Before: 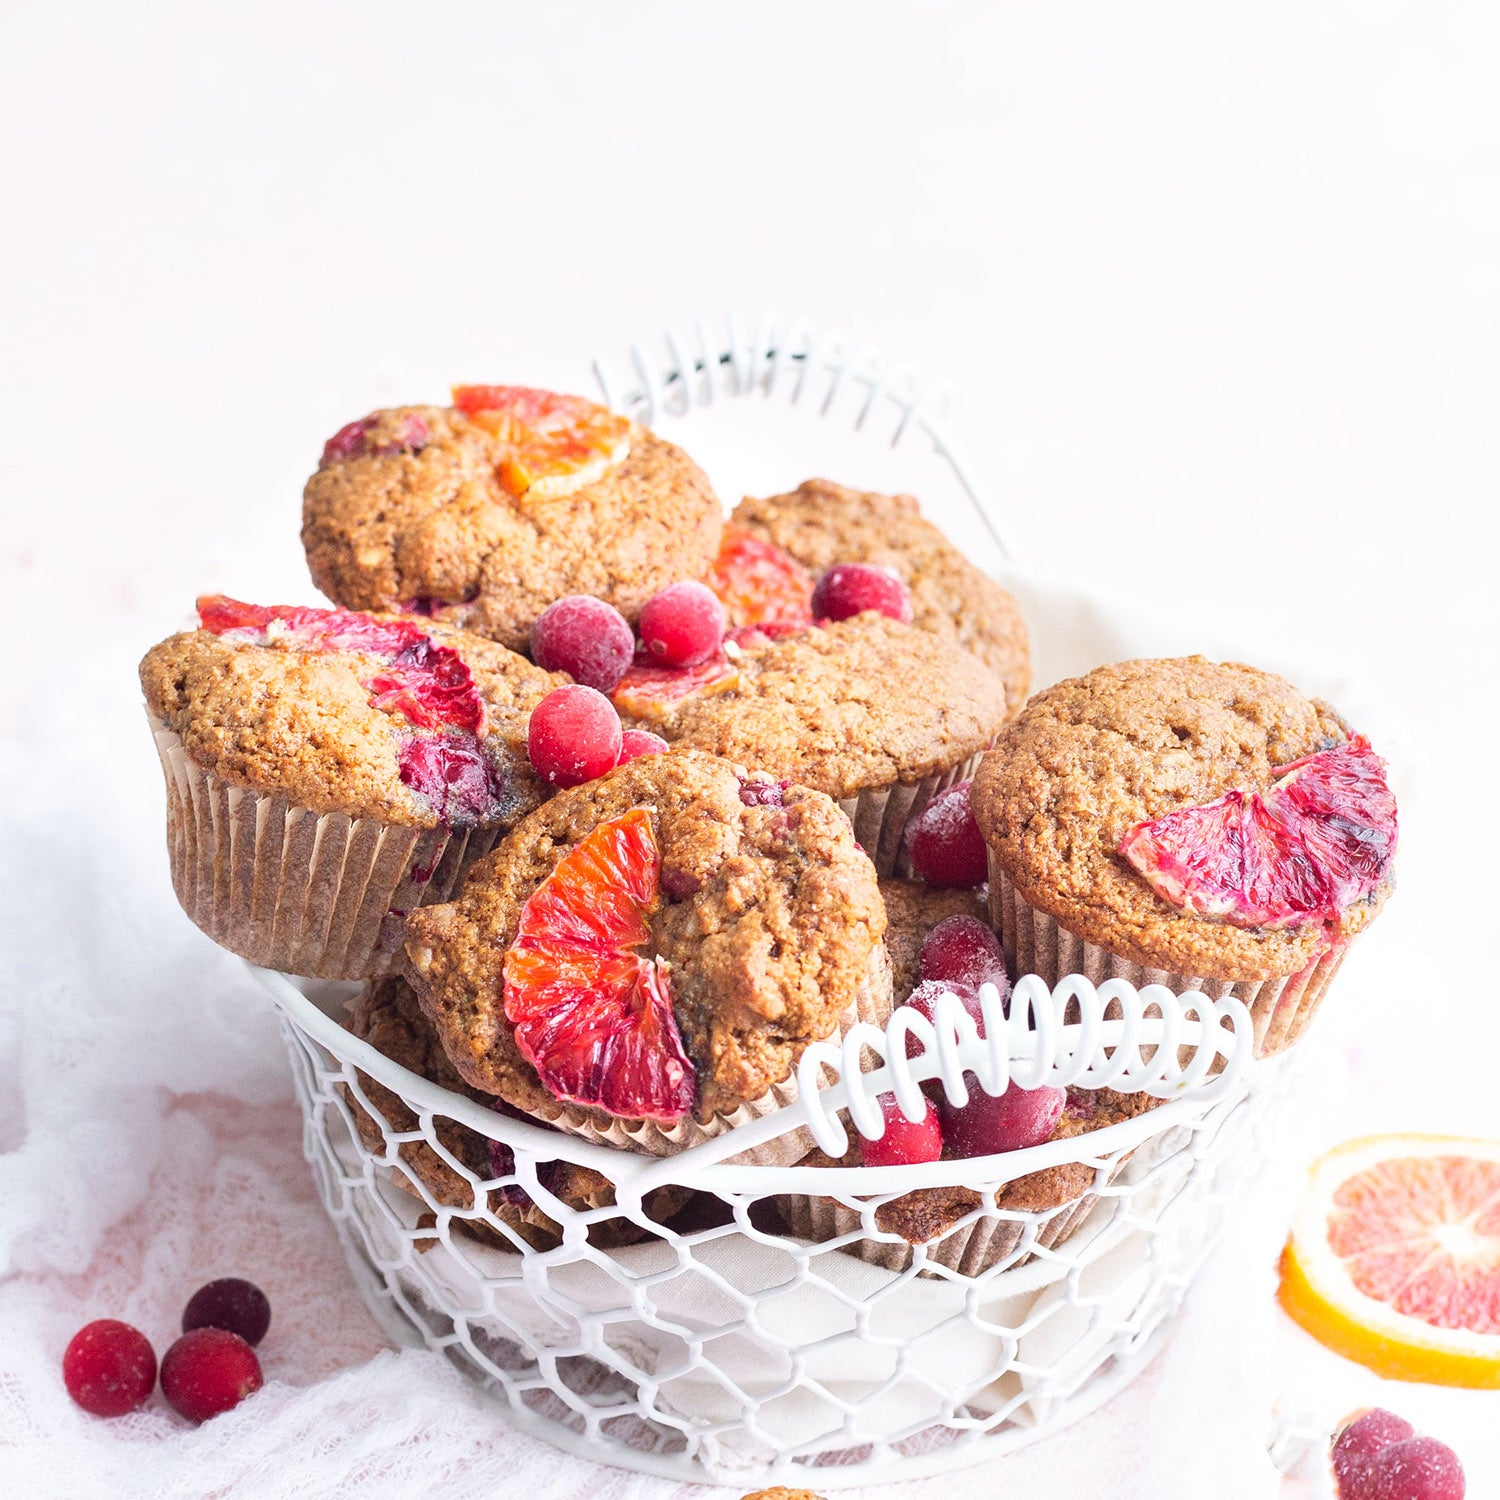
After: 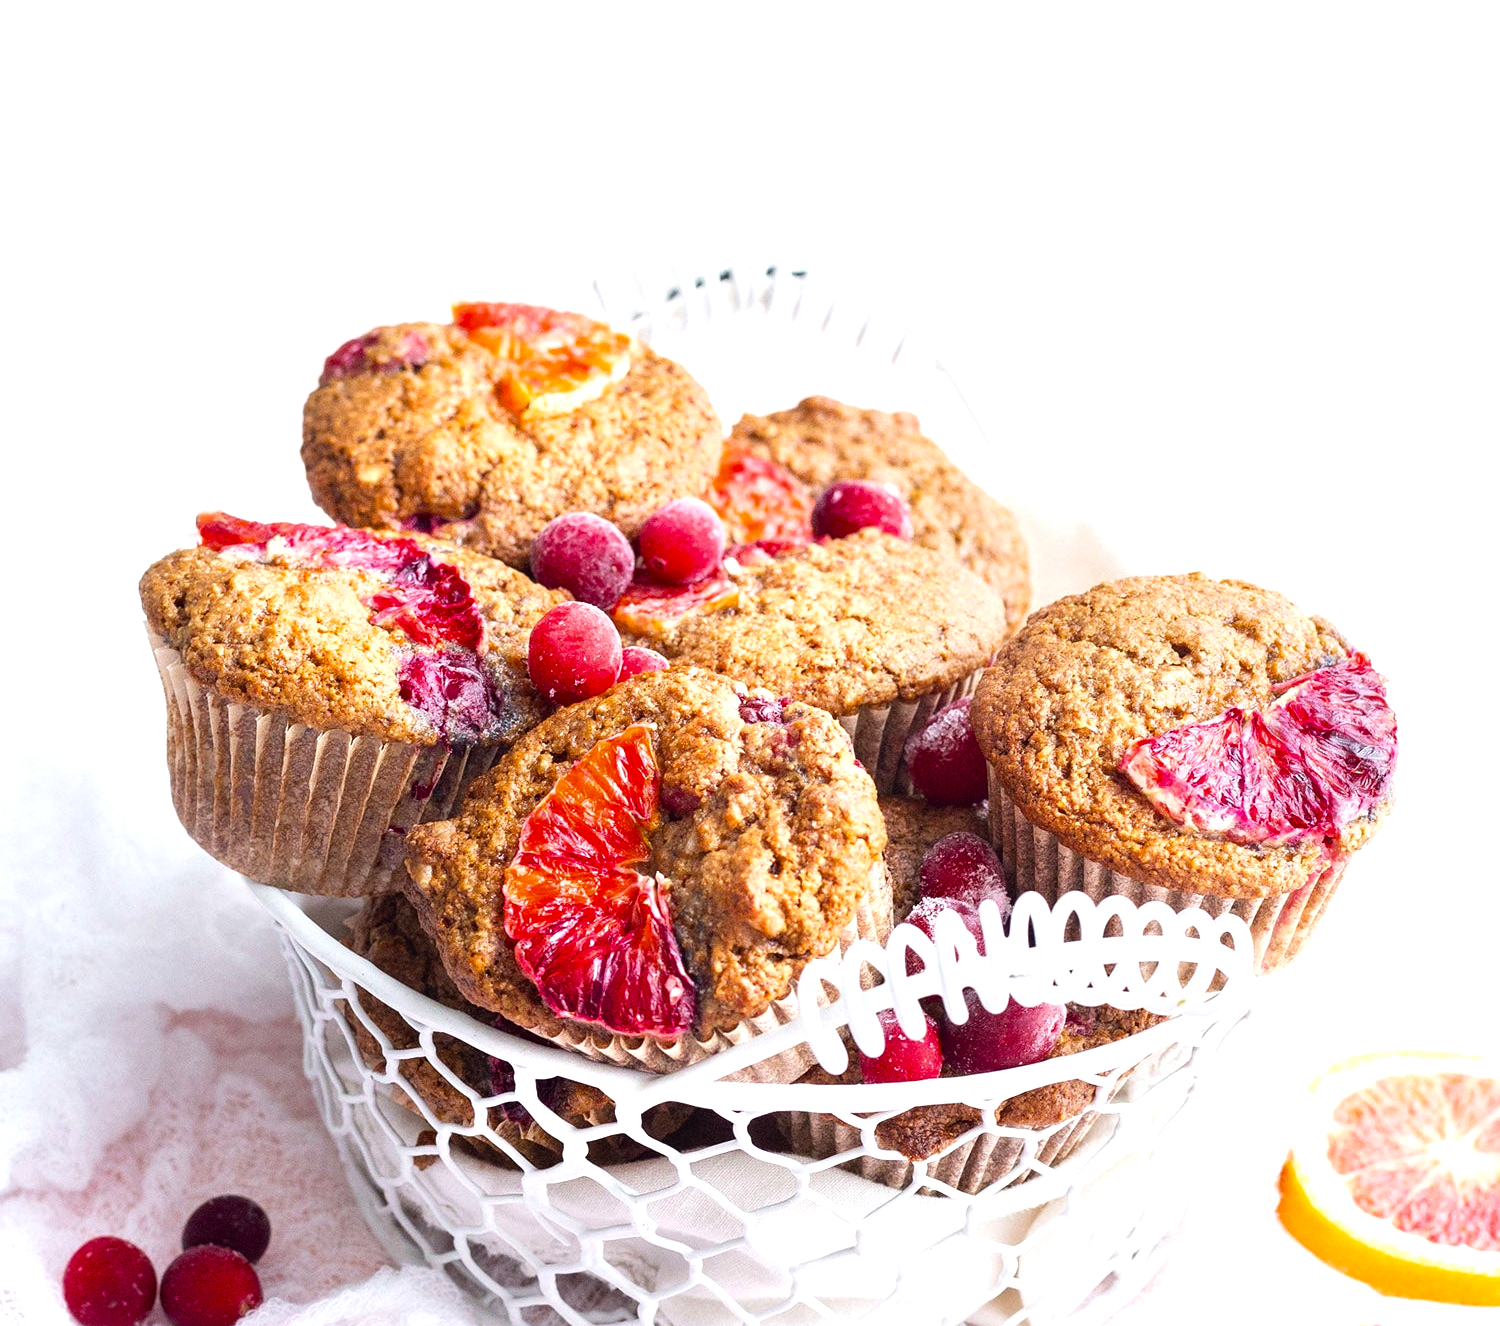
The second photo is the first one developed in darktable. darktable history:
crop and rotate: top 5.597%, bottom 5.947%
color balance rgb: perceptual saturation grading › global saturation 9.782%, global vibrance 9.488%, contrast 14.872%, saturation formula JzAzBz (2021)
